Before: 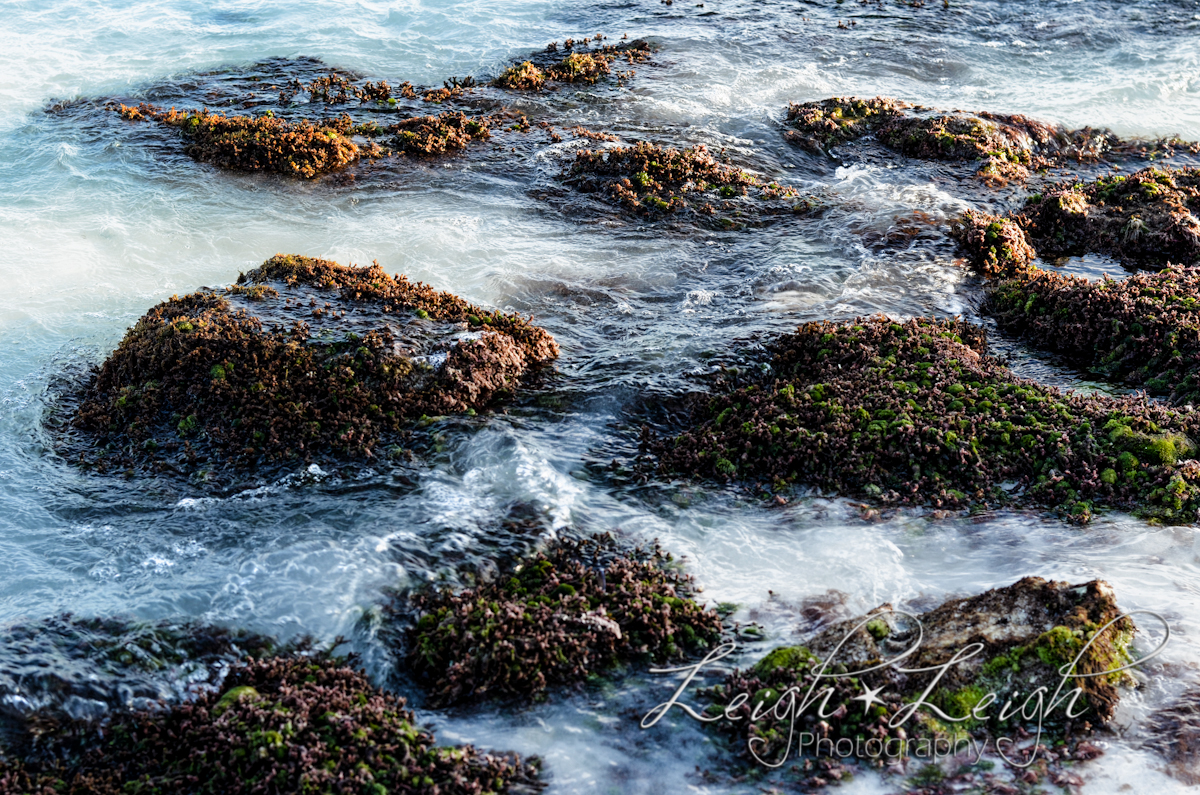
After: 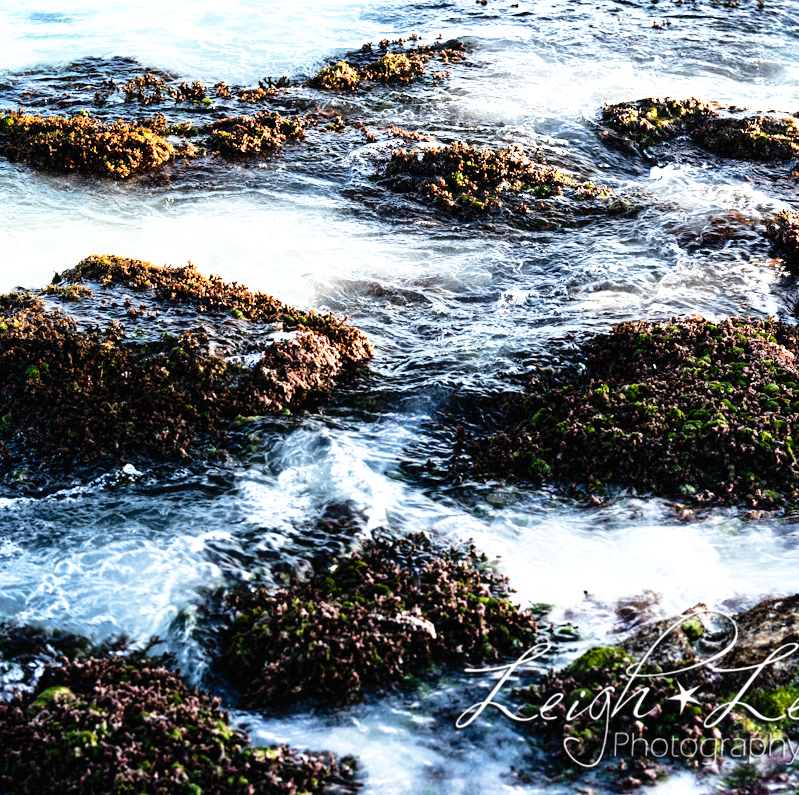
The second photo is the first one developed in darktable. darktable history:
crop: left 15.424%, right 17.925%
tone equalizer: -8 EV -0.715 EV, -7 EV -0.709 EV, -6 EV -0.596 EV, -5 EV -0.409 EV, -3 EV 0.374 EV, -2 EV 0.6 EV, -1 EV 0.686 EV, +0 EV 0.769 EV, edges refinement/feathering 500, mask exposure compensation -1.57 EV, preserve details no
tone curve: curves: ch0 [(0, 0.01) (0.037, 0.032) (0.131, 0.108) (0.275, 0.286) (0.483, 0.517) (0.61, 0.661) (0.697, 0.768) (0.797, 0.876) (0.888, 0.952) (0.997, 0.995)]; ch1 [(0, 0) (0.312, 0.262) (0.425, 0.402) (0.5, 0.5) (0.527, 0.532) (0.556, 0.585) (0.683, 0.706) (0.746, 0.77) (1, 1)]; ch2 [(0, 0) (0.223, 0.185) (0.333, 0.284) (0.432, 0.4) (0.502, 0.502) (0.525, 0.527) (0.545, 0.564) (0.587, 0.613) (0.636, 0.654) (0.711, 0.729) (0.845, 0.855) (0.998, 0.977)], preserve colors none
